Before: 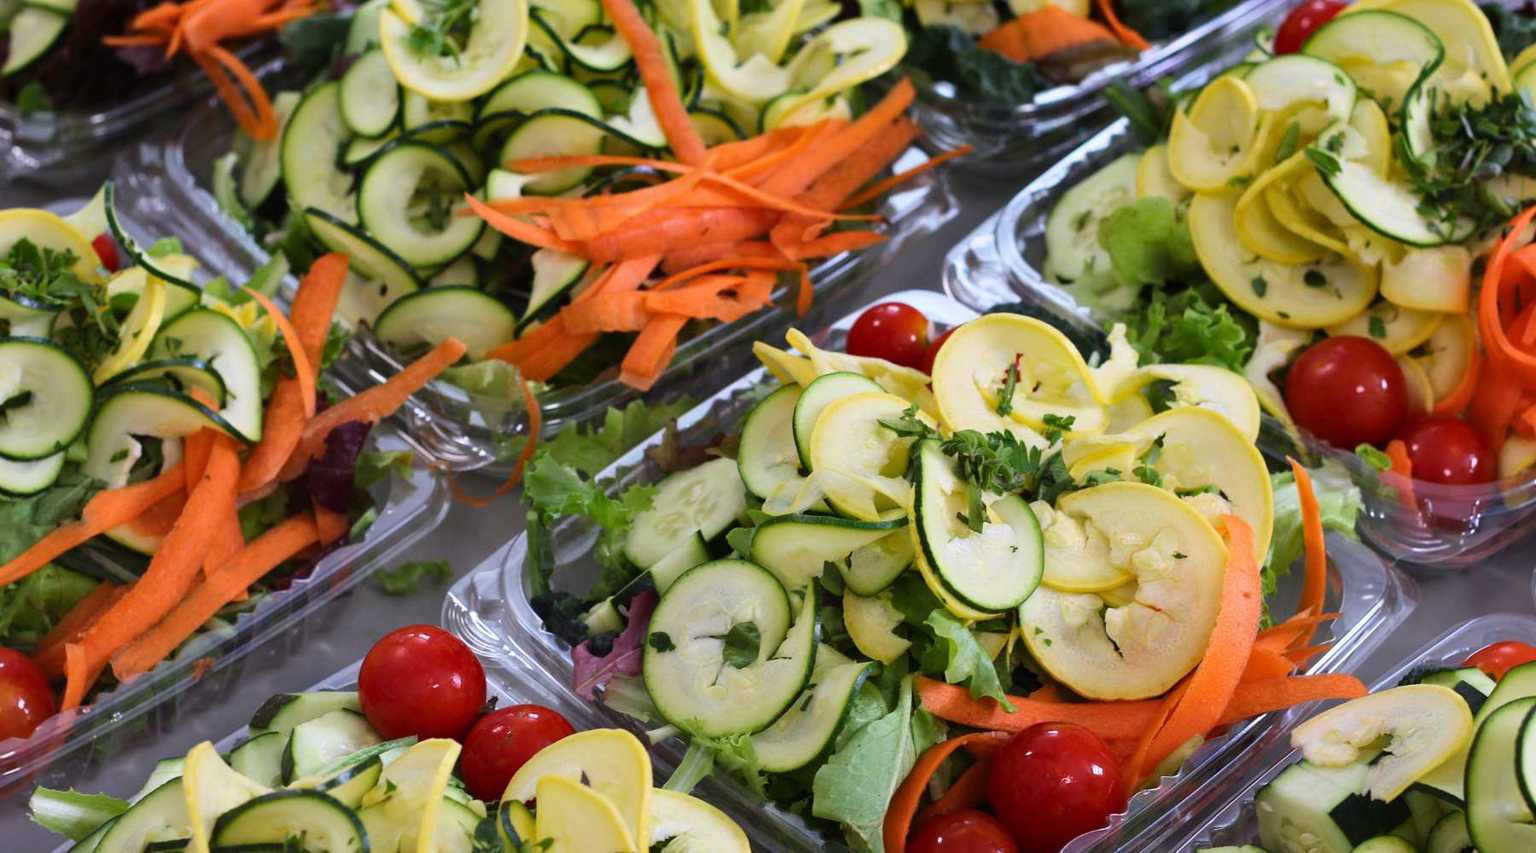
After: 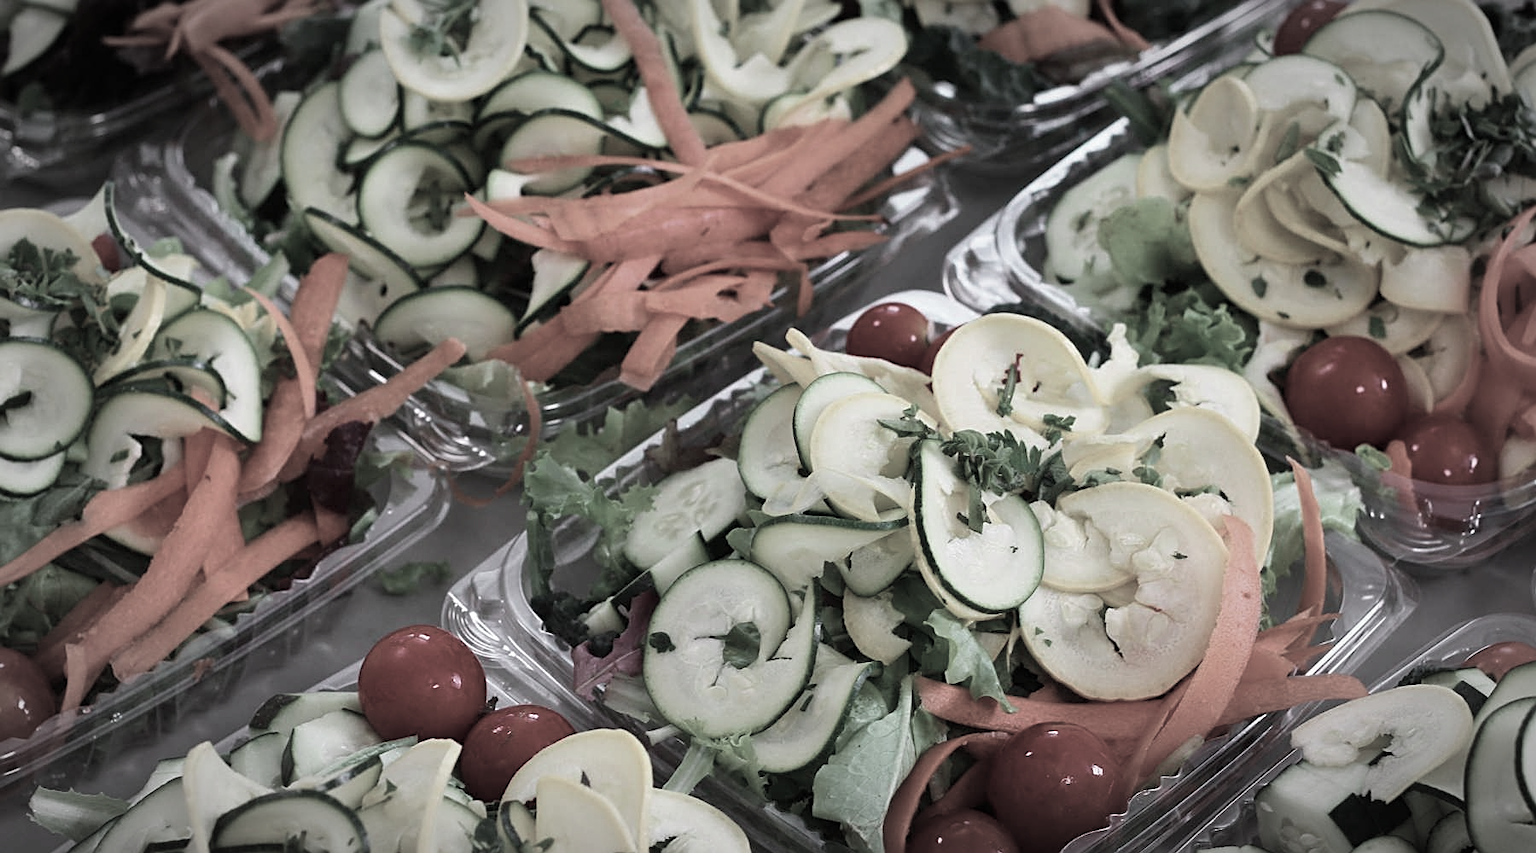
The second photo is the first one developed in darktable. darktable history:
vignetting: automatic ratio true
color contrast: green-magenta contrast 0.3, blue-yellow contrast 0.15
color balance rgb: perceptual saturation grading › global saturation 30%, global vibrance 10%
sharpen: on, module defaults
